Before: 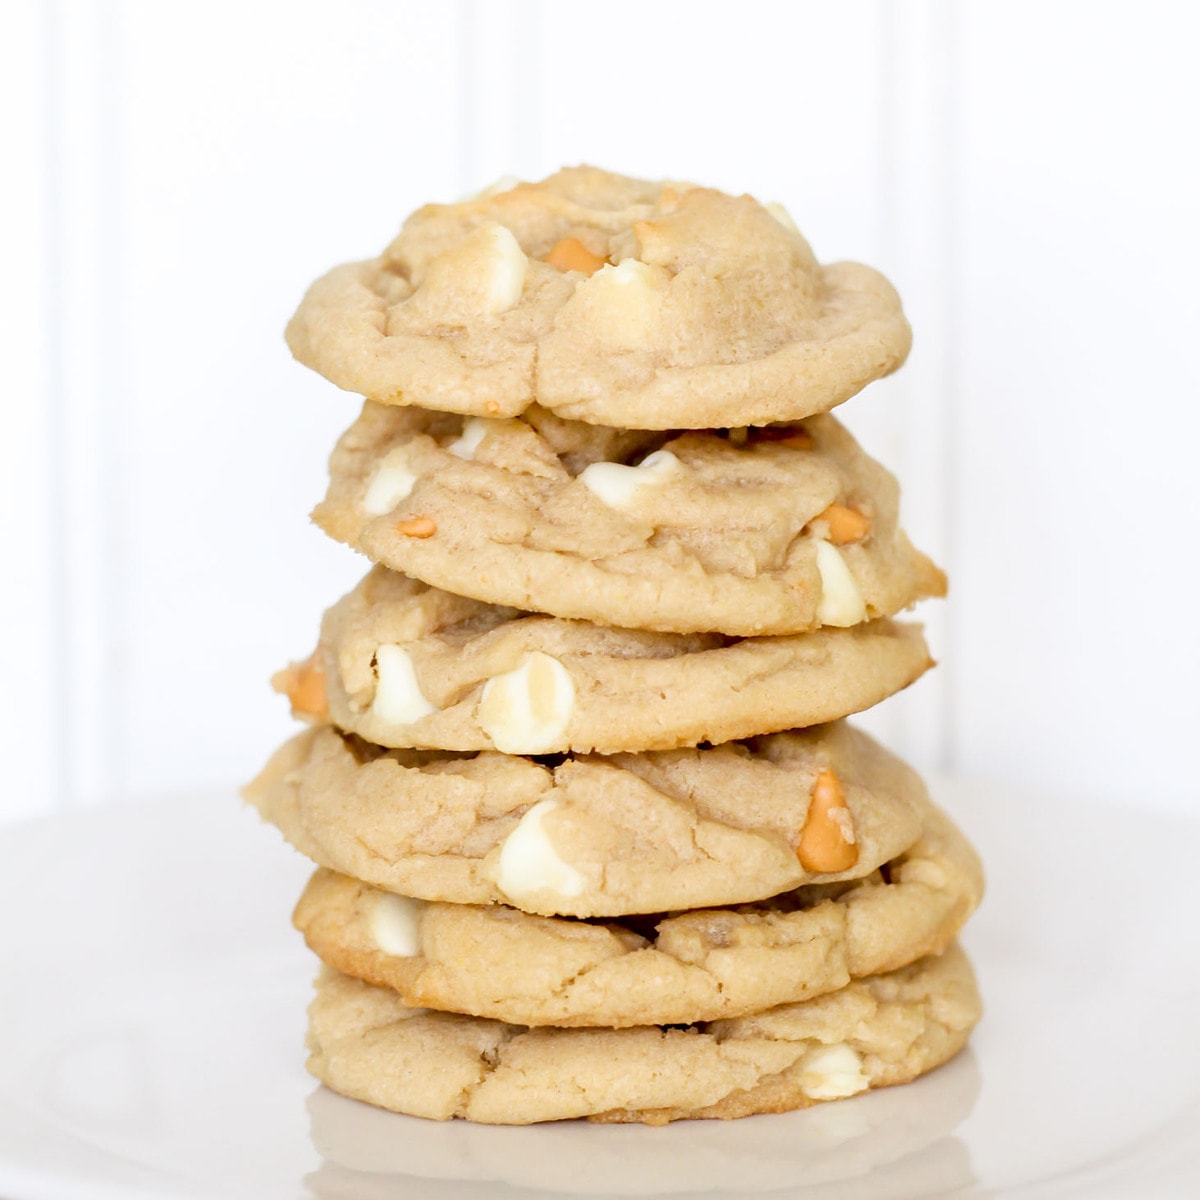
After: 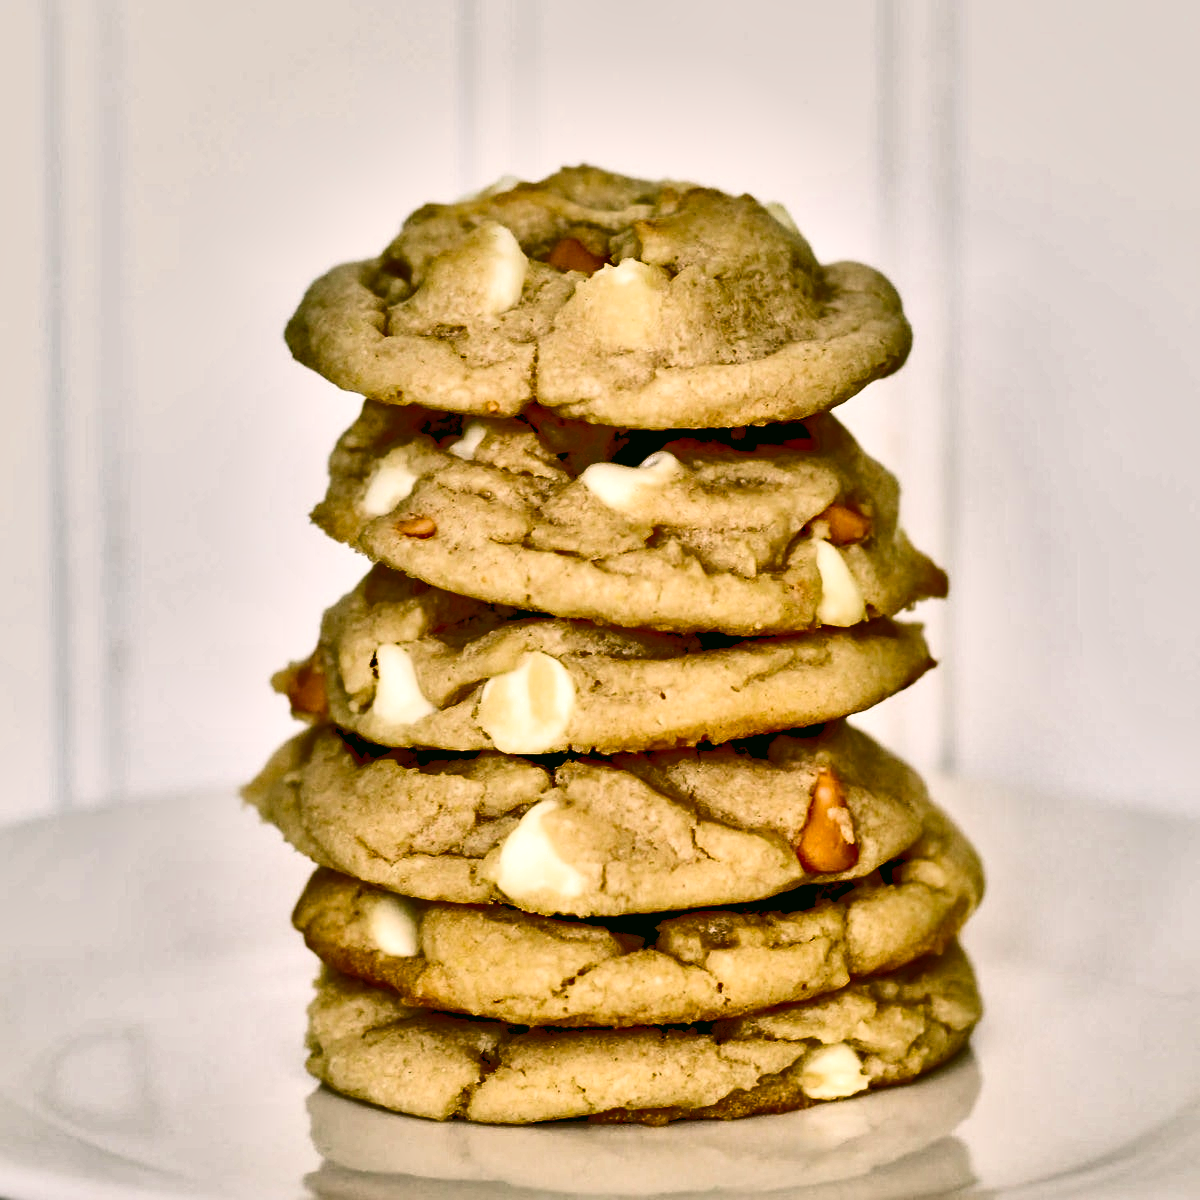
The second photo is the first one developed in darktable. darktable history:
contrast brightness saturation: contrast 0.28
exposure: exposure 0.2 EV, compensate highlight preservation false
tone curve: curves: ch0 [(0, 0) (0.004, 0.001) (0.133, 0.112) (0.325, 0.362) (0.832, 0.893) (1, 1)], color space Lab, linked channels, preserve colors none
color correction: highlights a* 4.02, highlights b* 4.98, shadows a* -7.55, shadows b* 4.98
contrast equalizer: y [[0.601, 0.6, 0.598, 0.598, 0.6, 0.601], [0.5 ×6], [0.5 ×6], [0 ×6], [0 ×6]]
levels: levels [0.072, 0.414, 0.976]
shadows and highlights: soften with gaussian
local contrast: mode bilateral grid, contrast 25, coarseness 60, detail 151%, midtone range 0.2
tone mapping: contrast compression 1.5, spatial extent 10 | blend: blend mode average, opacity 100%; mask: uniform (no mask)
color zones: curves: ch0 [(0, 0.425) (0.143, 0.422) (0.286, 0.42) (0.429, 0.419) (0.571, 0.419) (0.714, 0.42) (0.857, 0.422) (1, 0.425)]; ch1 [(0, 0.666) (0.143, 0.669) (0.286, 0.671) (0.429, 0.67) (0.571, 0.67) (0.714, 0.67) (0.857, 0.67) (1, 0.666)]
